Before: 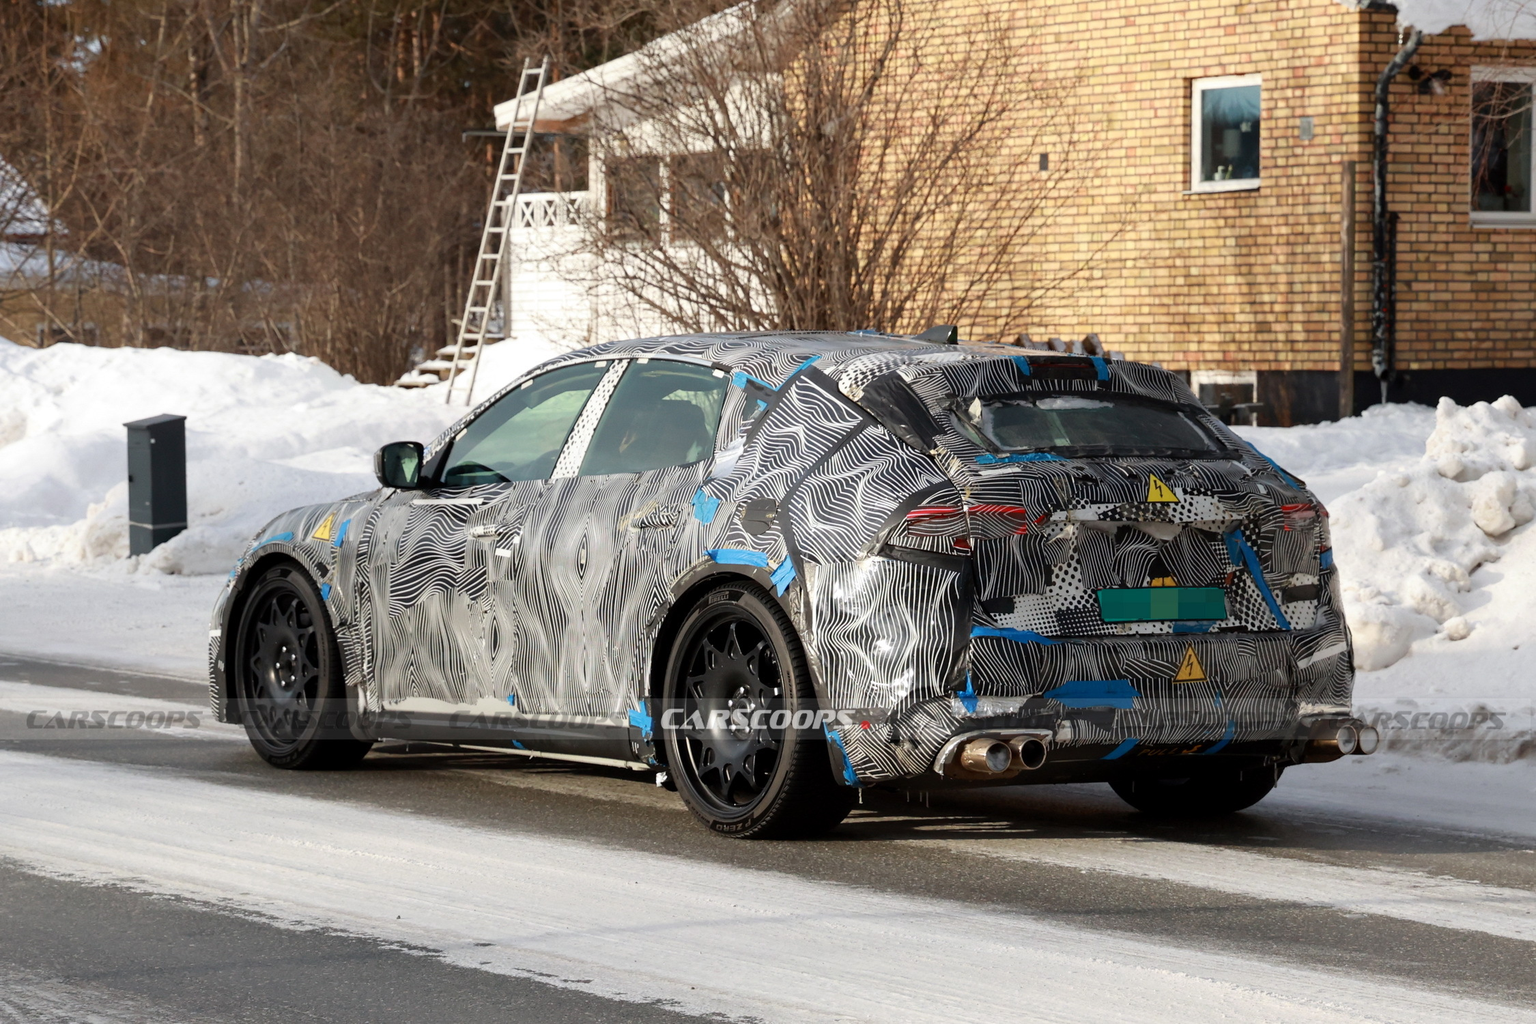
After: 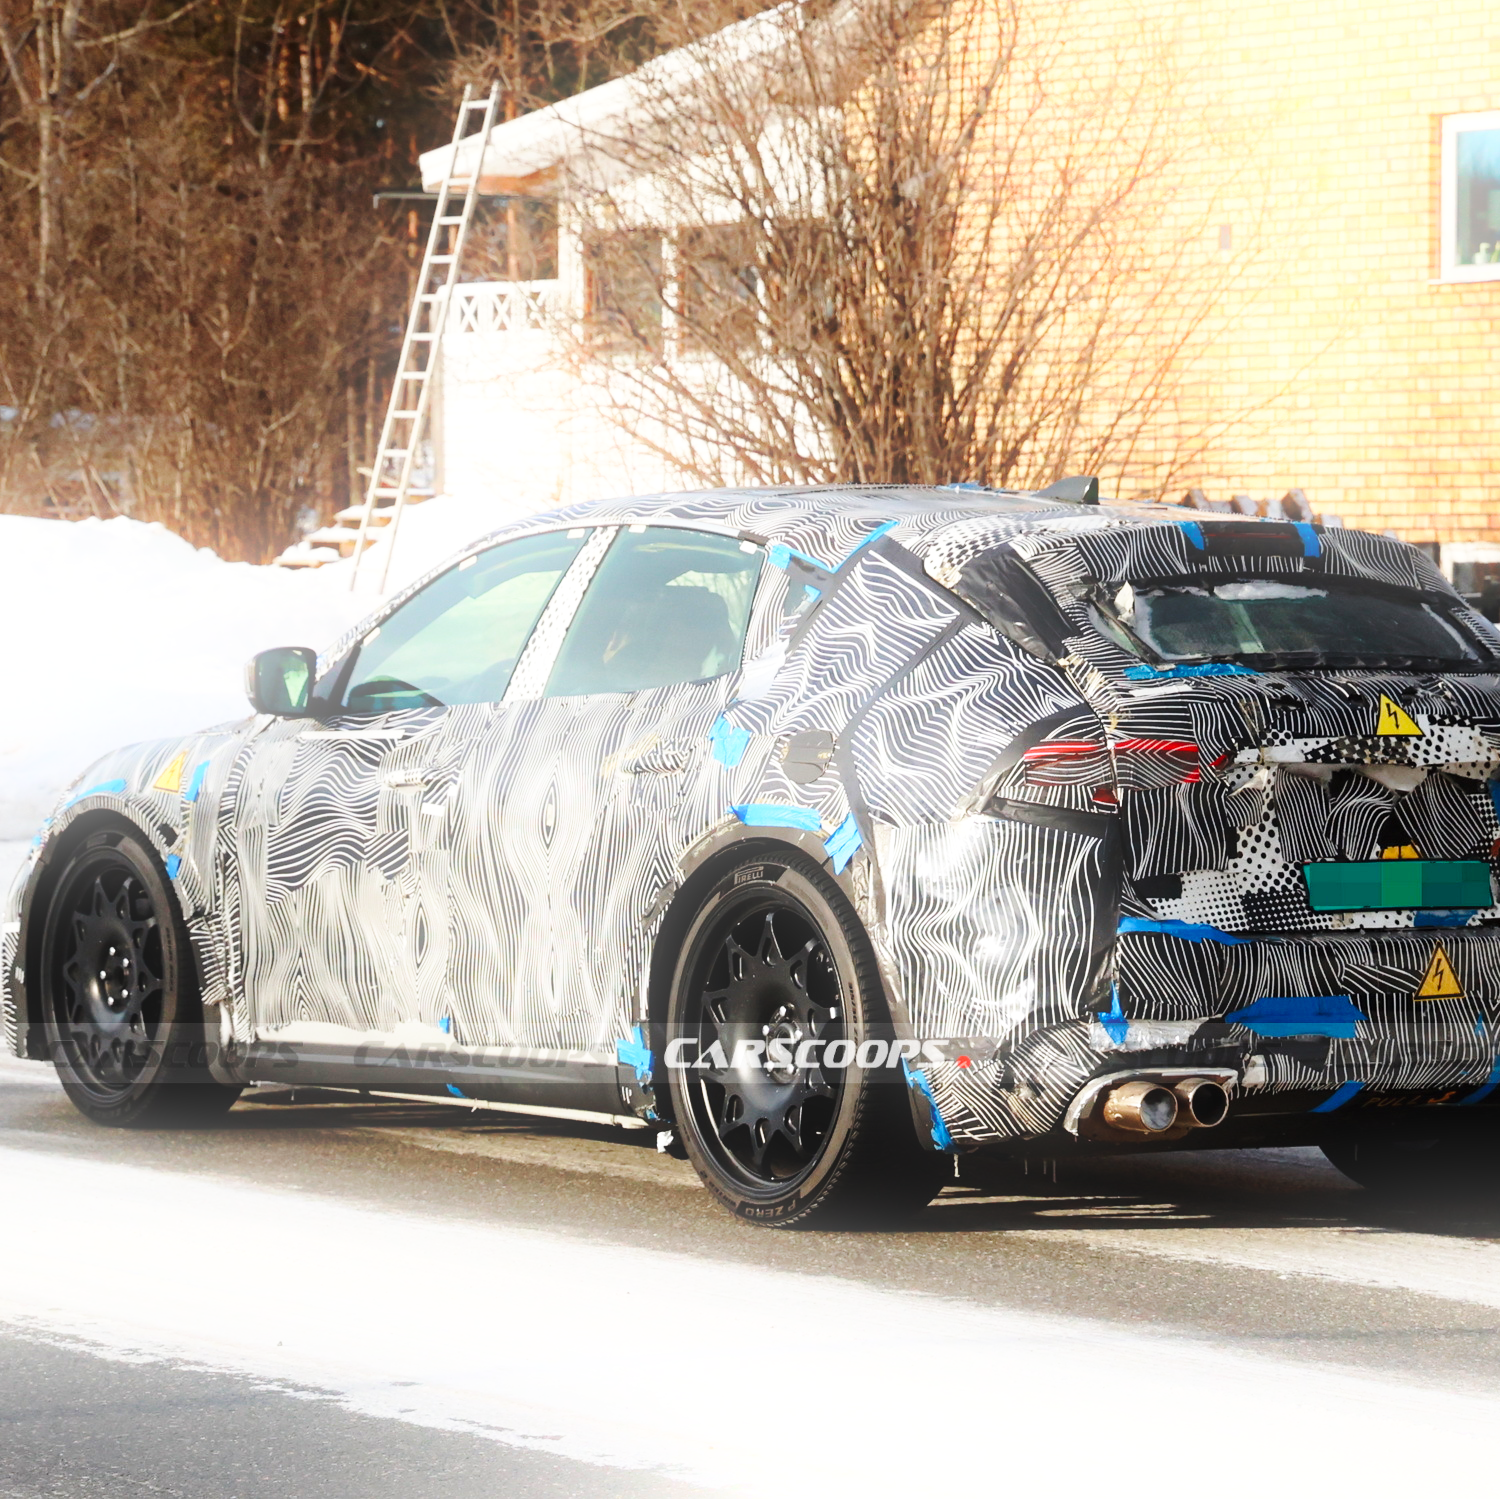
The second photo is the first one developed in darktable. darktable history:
bloom: size 16%, threshold 98%, strength 20%
crop and rotate: left 13.537%, right 19.796%
base curve: curves: ch0 [(0, 0) (0.036, 0.037) (0.121, 0.228) (0.46, 0.76) (0.859, 0.983) (1, 1)], preserve colors none
